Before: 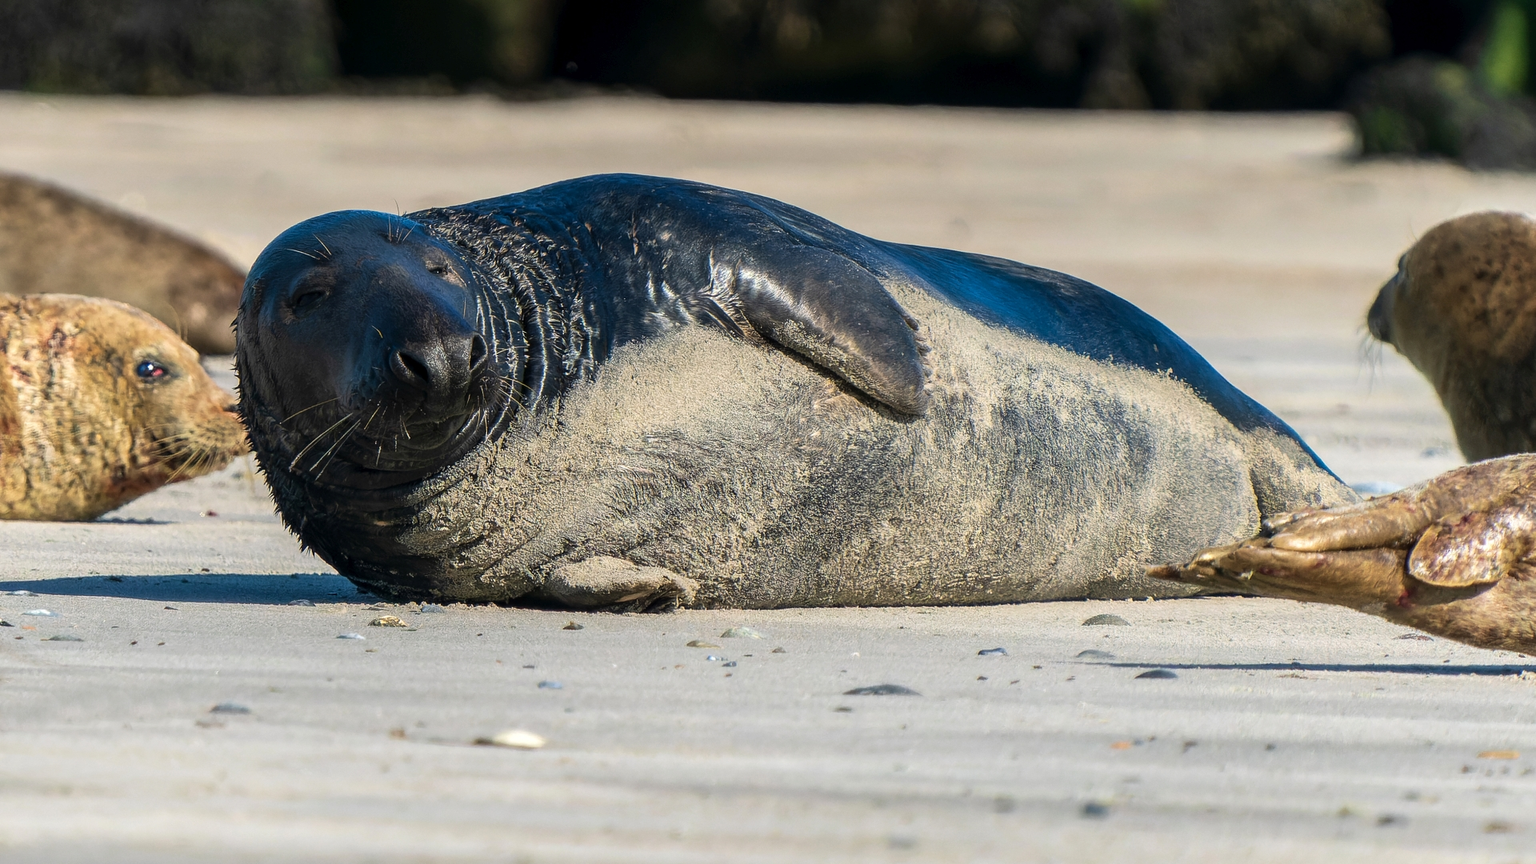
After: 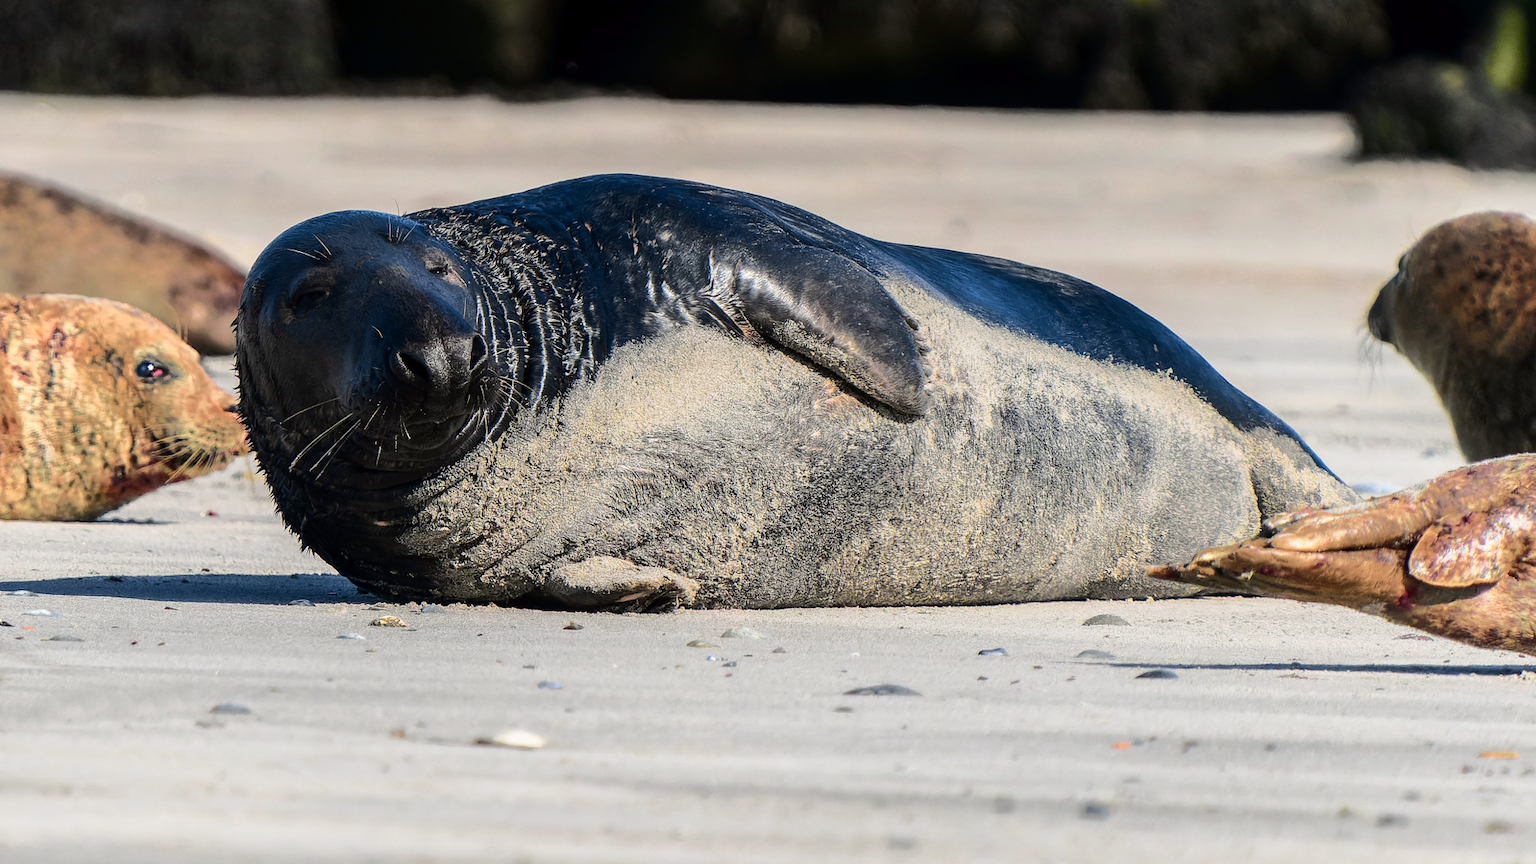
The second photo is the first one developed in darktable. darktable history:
tone curve: curves: ch0 [(0, 0) (0.104, 0.061) (0.239, 0.201) (0.327, 0.317) (0.401, 0.443) (0.489, 0.566) (0.65, 0.68) (0.832, 0.858) (1, 0.977)]; ch1 [(0, 0) (0.161, 0.092) (0.35, 0.33) (0.379, 0.401) (0.447, 0.476) (0.495, 0.499) (0.515, 0.518) (0.534, 0.557) (0.602, 0.625) (0.712, 0.706) (1, 1)]; ch2 [(0, 0) (0.359, 0.372) (0.437, 0.437) (0.502, 0.501) (0.55, 0.534) (0.592, 0.601) (0.647, 0.64) (1, 1)], color space Lab, independent channels, preserve colors none
